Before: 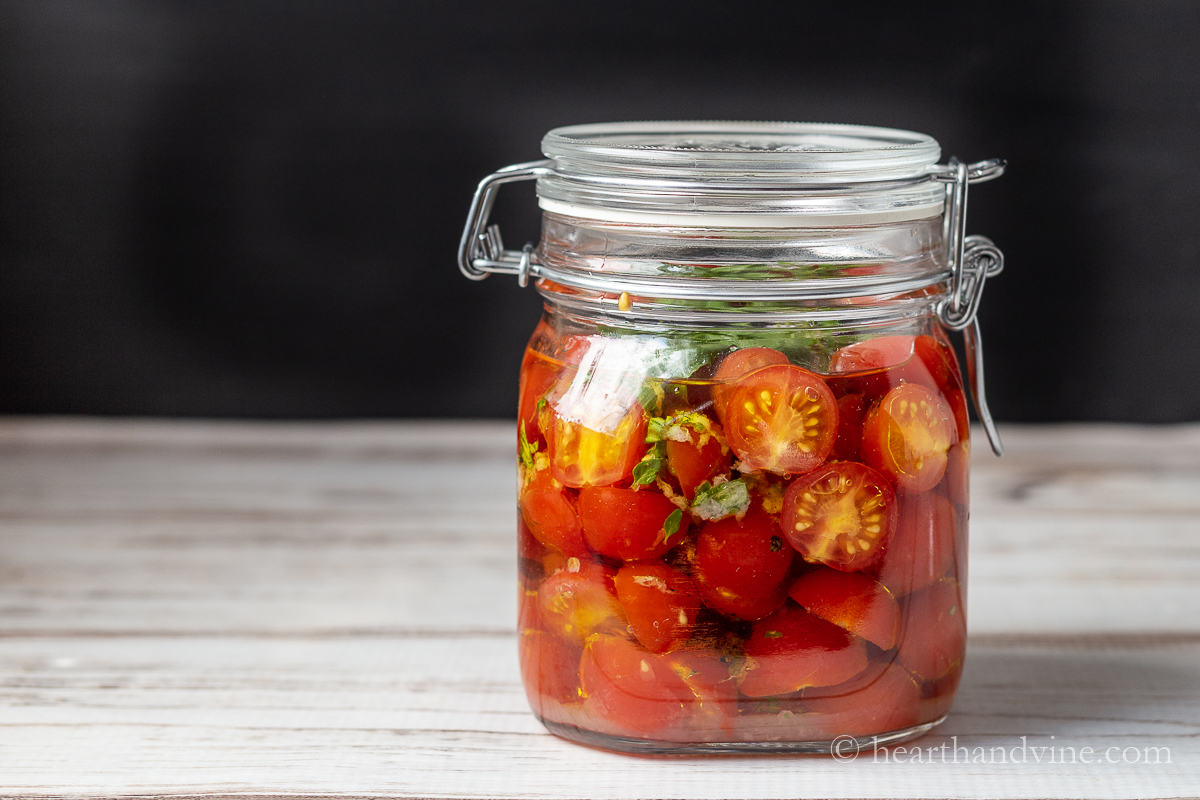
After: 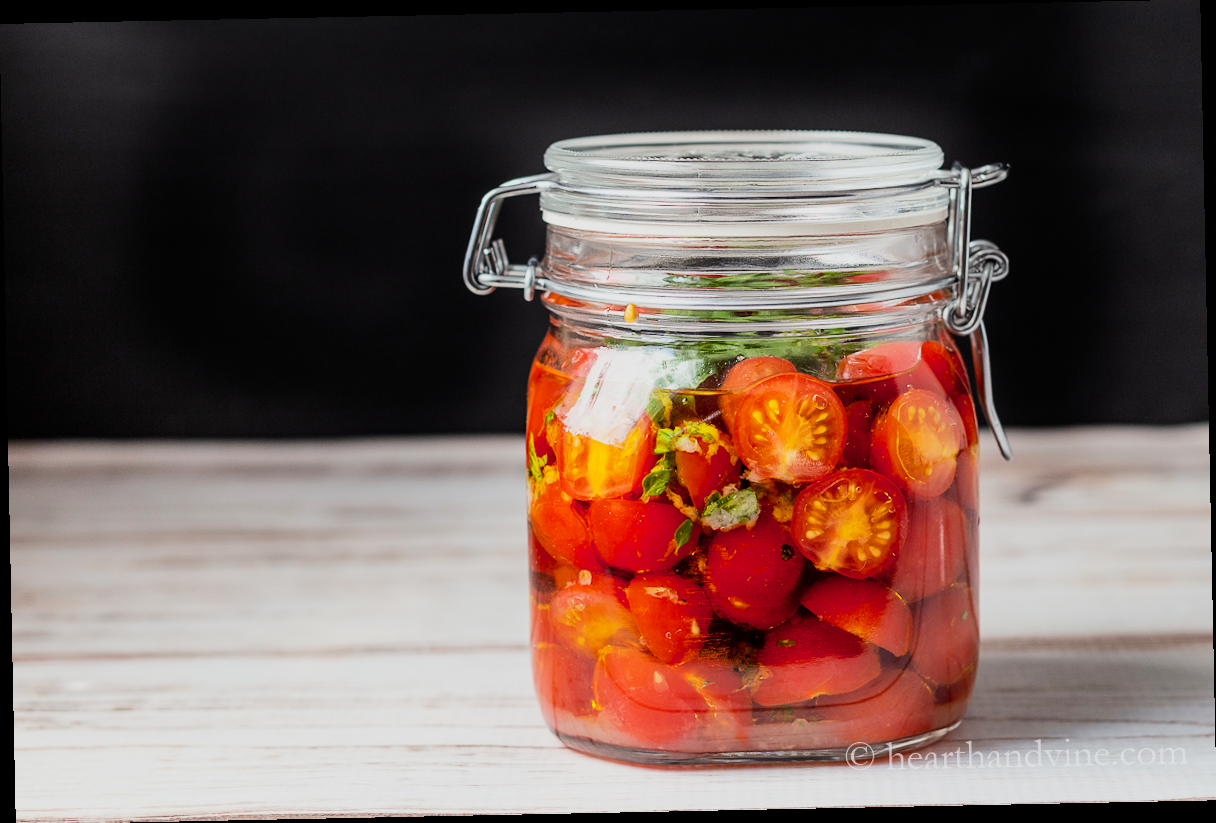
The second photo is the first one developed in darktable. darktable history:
crop: bottom 0.071%
filmic rgb: black relative exposure -7.5 EV, white relative exposure 5 EV, hardness 3.31, contrast 1.3, contrast in shadows safe
exposure: exposure 0.2 EV, compensate highlight preservation false
rotate and perspective: rotation -1.17°, automatic cropping off
